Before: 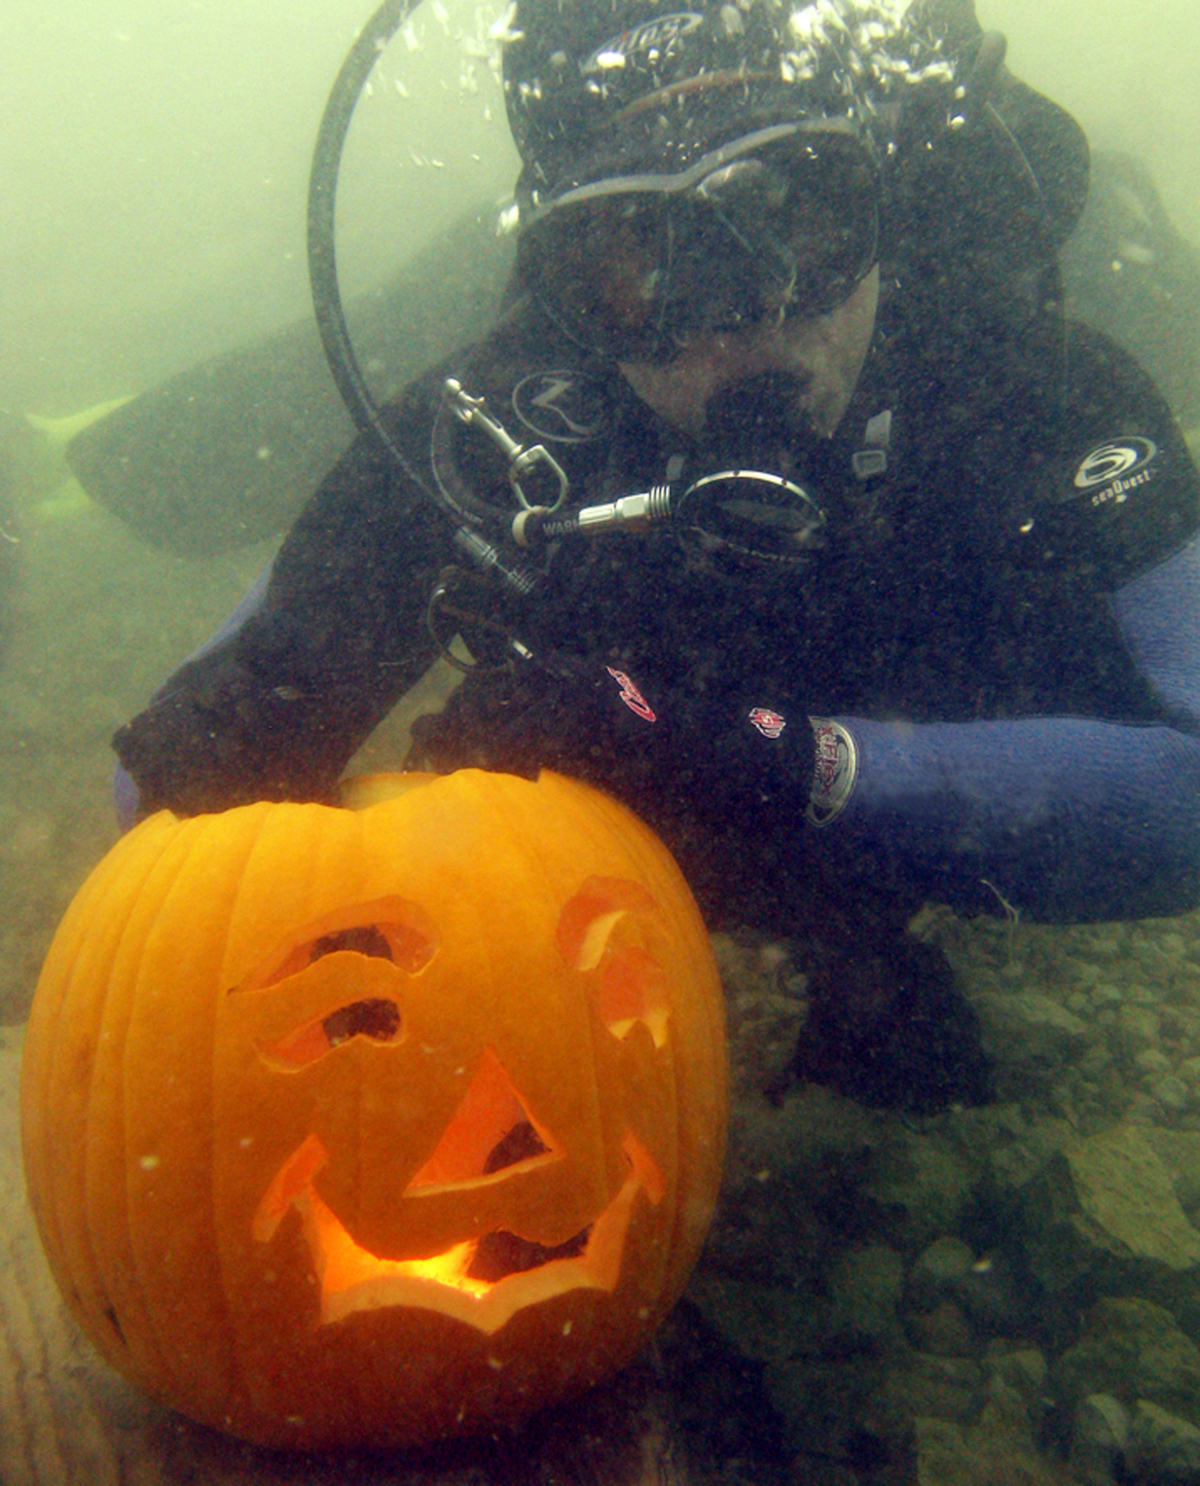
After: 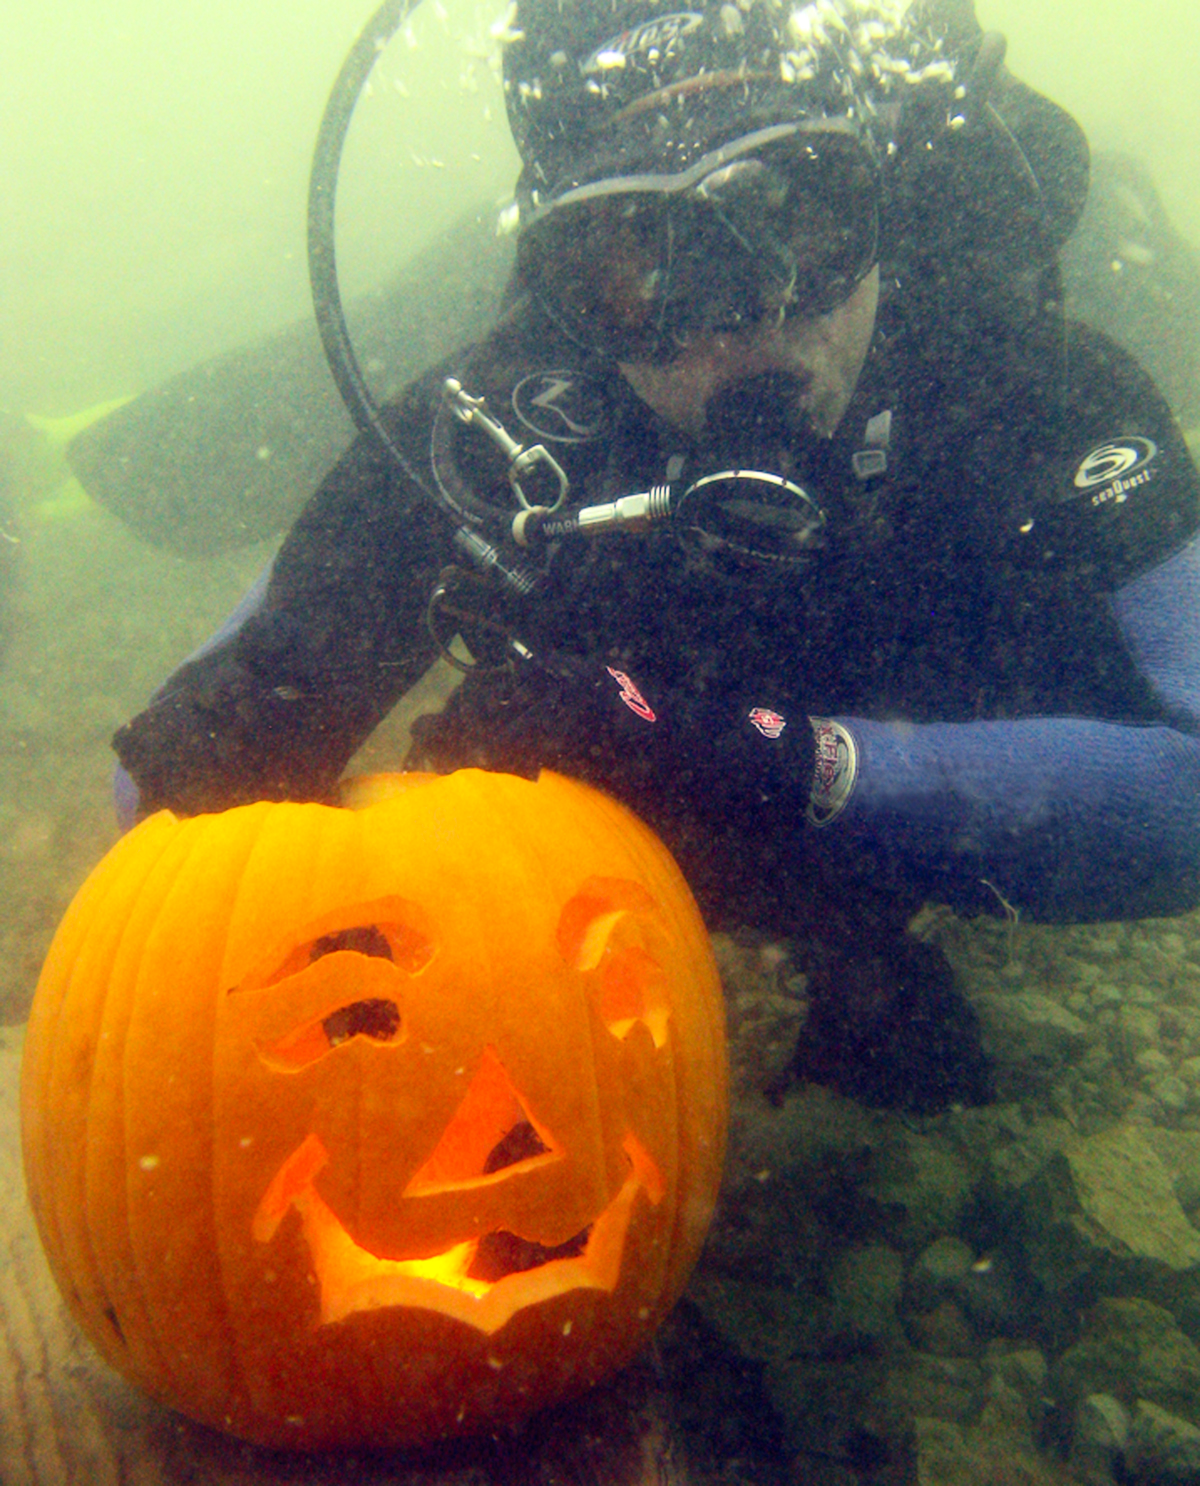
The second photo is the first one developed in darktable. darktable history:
contrast brightness saturation: contrast 0.196, brightness 0.161, saturation 0.223
